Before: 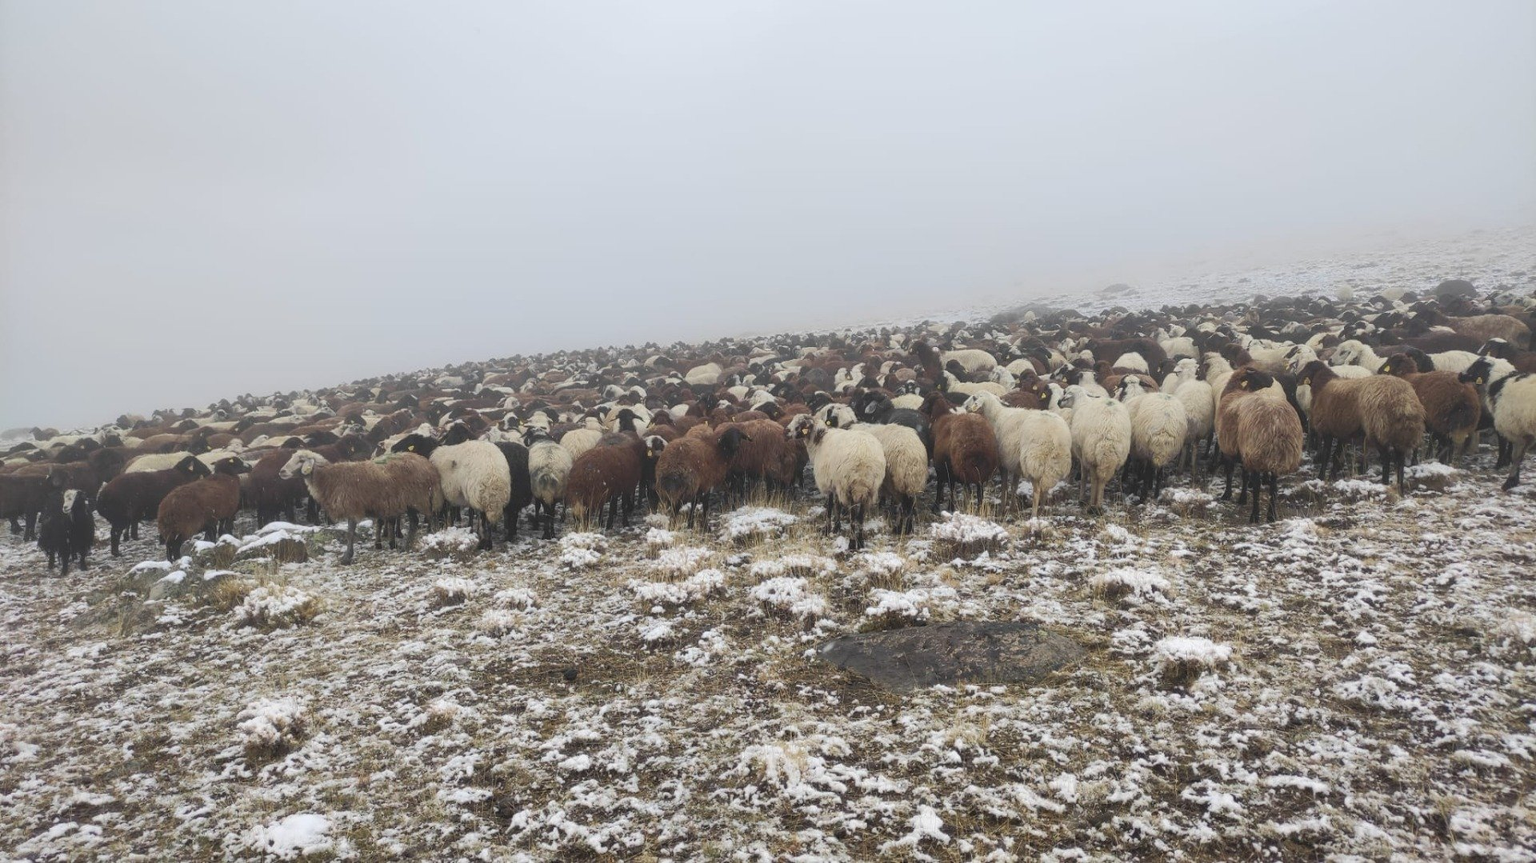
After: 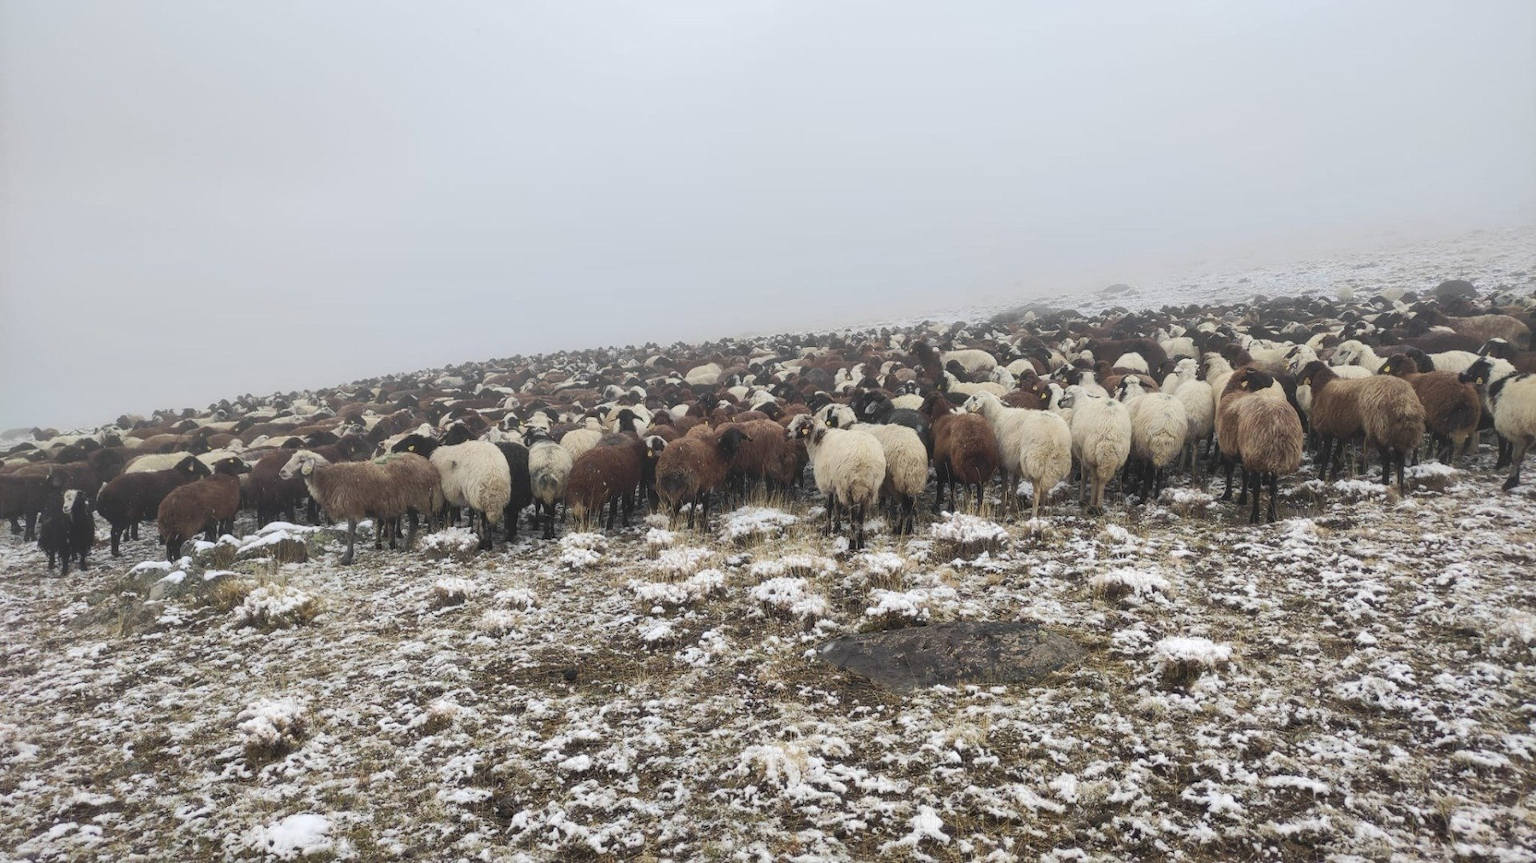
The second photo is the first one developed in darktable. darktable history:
local contrast: mode bilateral grid, contrast 25, coarseness 51, detail 122%, midtone range 0.2
